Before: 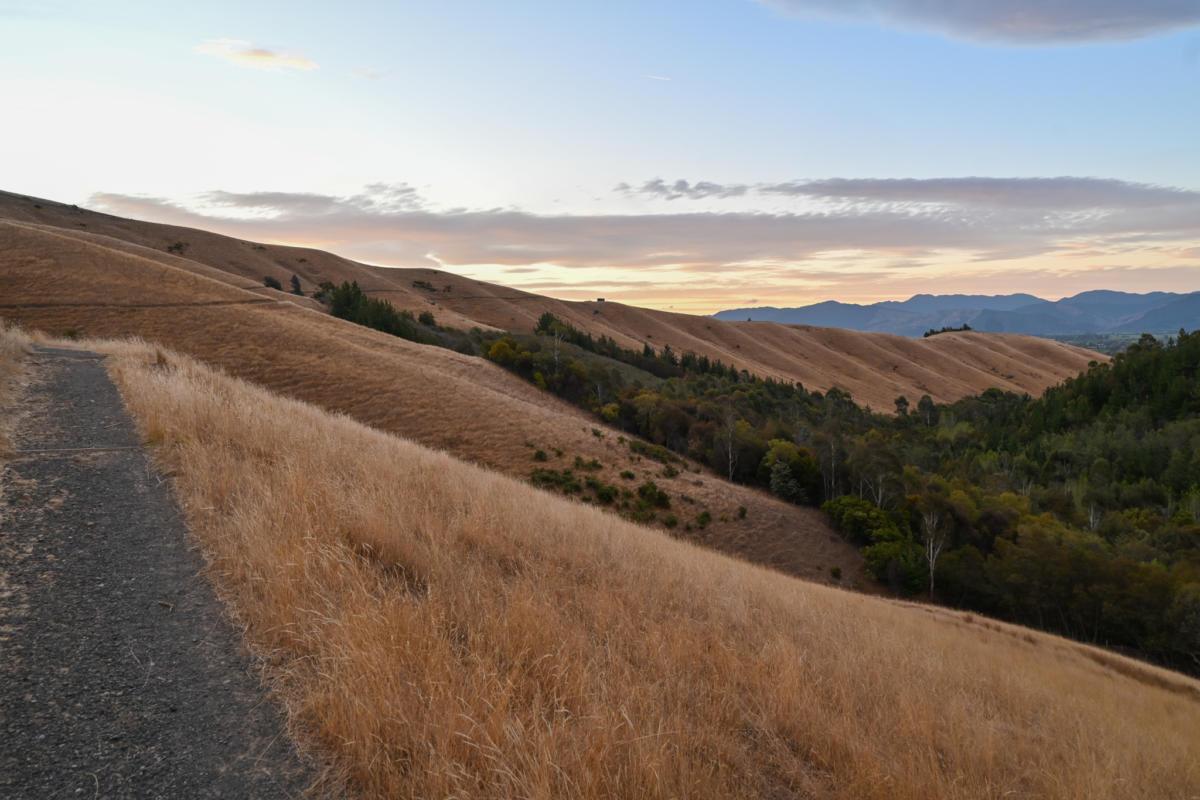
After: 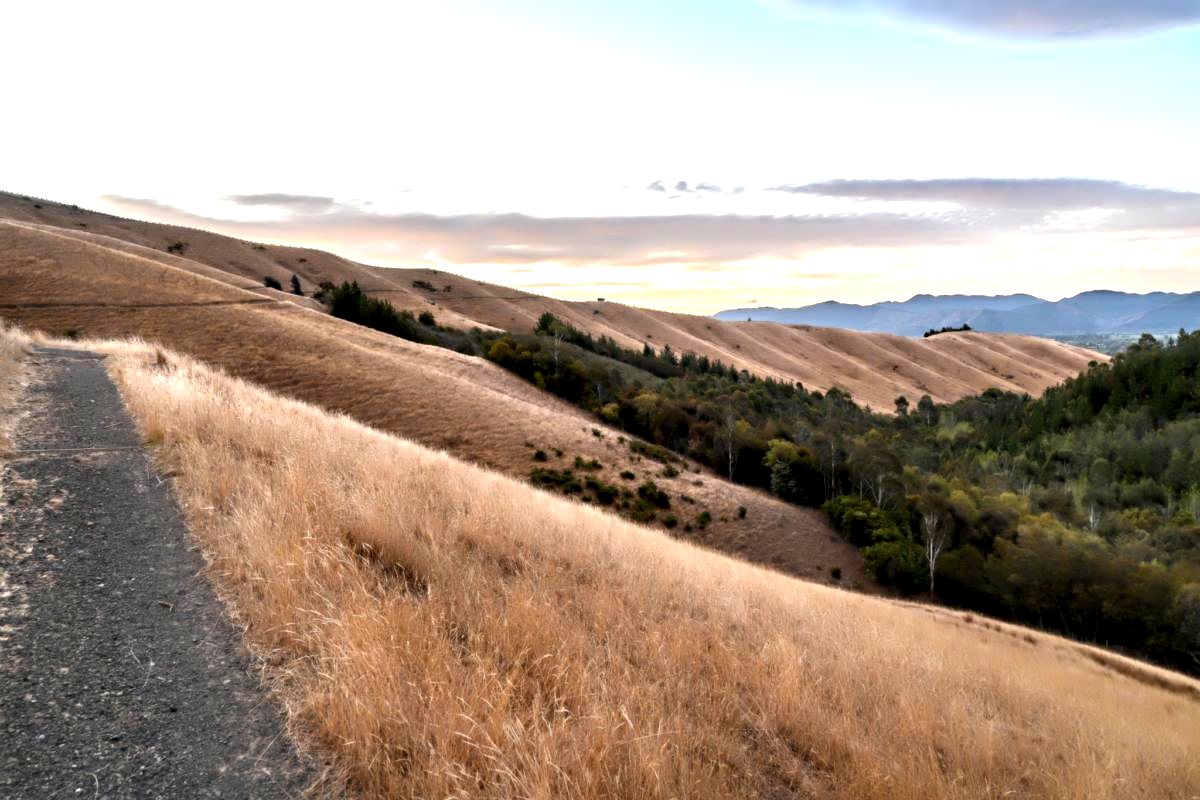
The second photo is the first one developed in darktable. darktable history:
contrast equalizer: y [[0.783, 0.666, 0.575, 0.77, 0.556, 0.501], [0.5 ×6], [0.5 ×6], [0, 0.02, 0.272, 0.399, 0.062, 0], [0 ×6]]
exposure: black level correction 0, exposure 1 EV, compensate highlight preservation false
